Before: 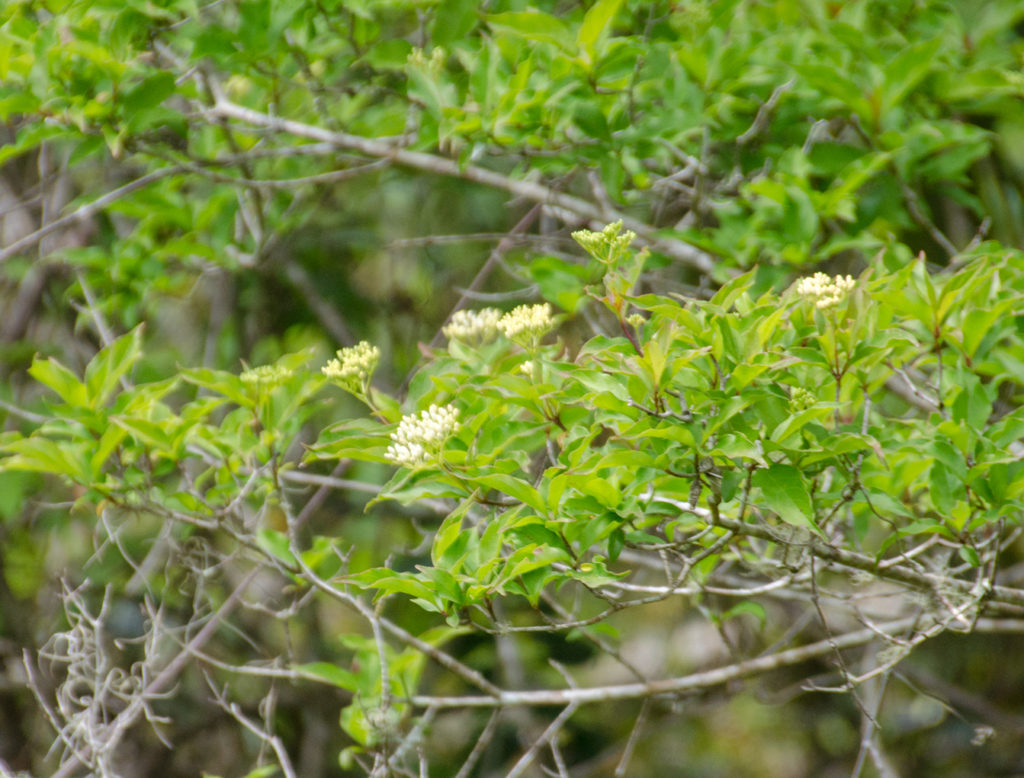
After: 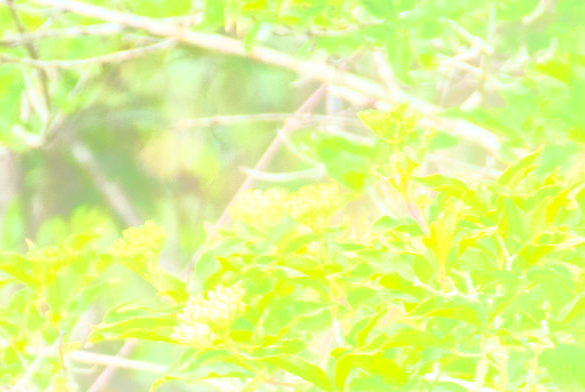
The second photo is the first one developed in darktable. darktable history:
crop: left 20.932%, top 15.471%, right 21.848%, bottom 34.081%
contrast brightness saturation: contrast 0.62, brightness 0.34, saturation 0.14
bloom: size 38%, threshold 95%, strength 30%
exposure: exposure 0.496 EV, compensate highlight preservation false
